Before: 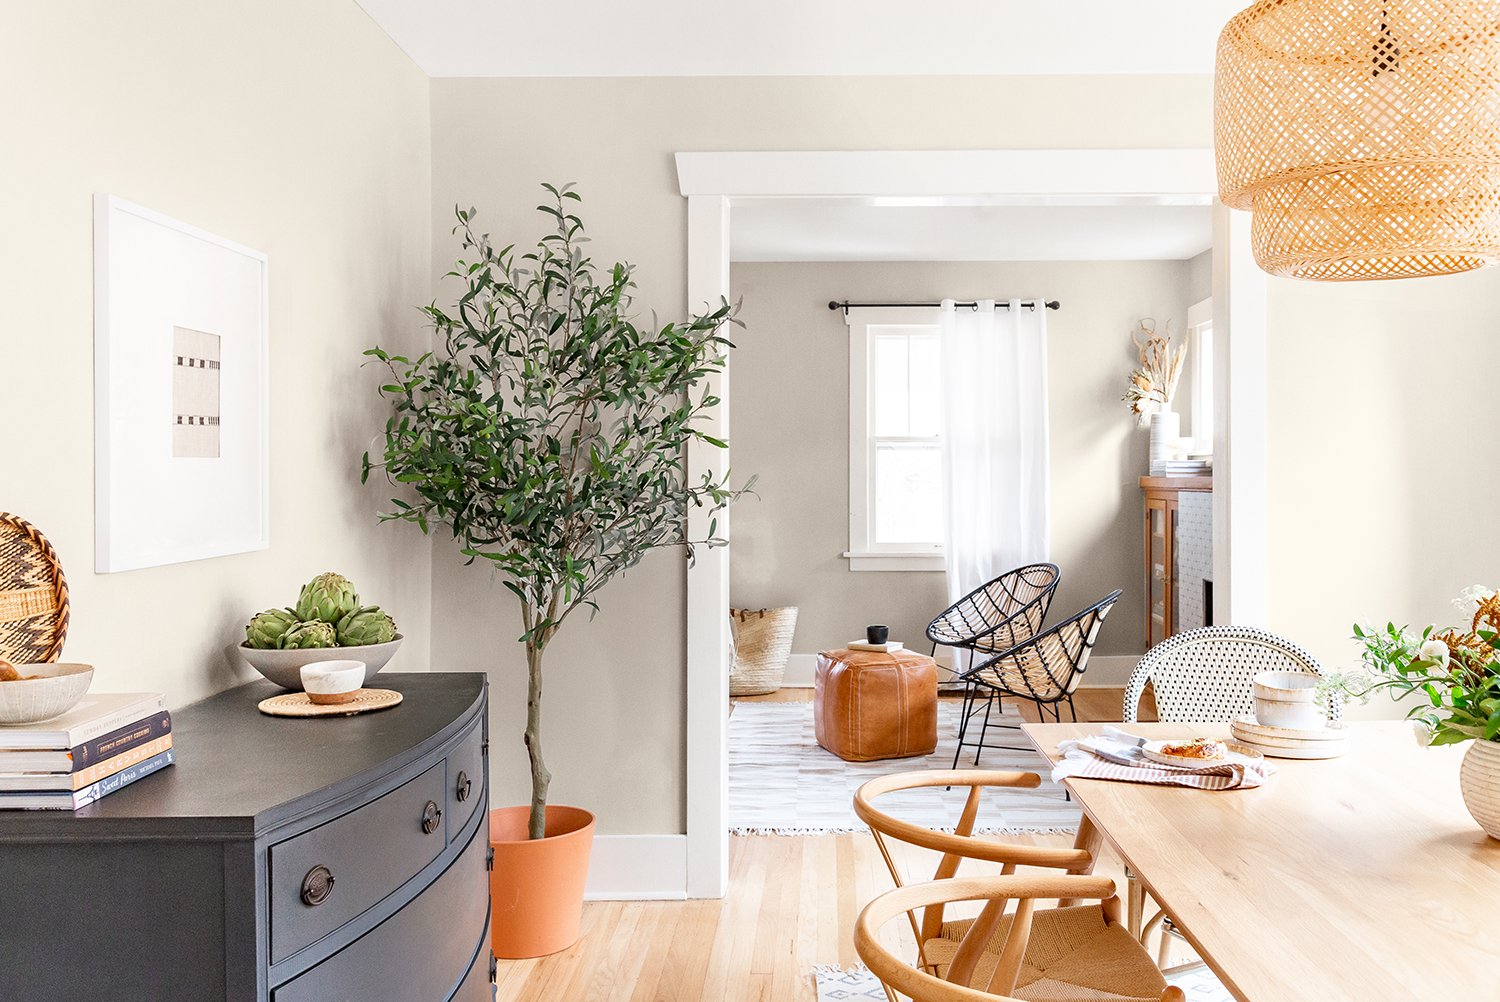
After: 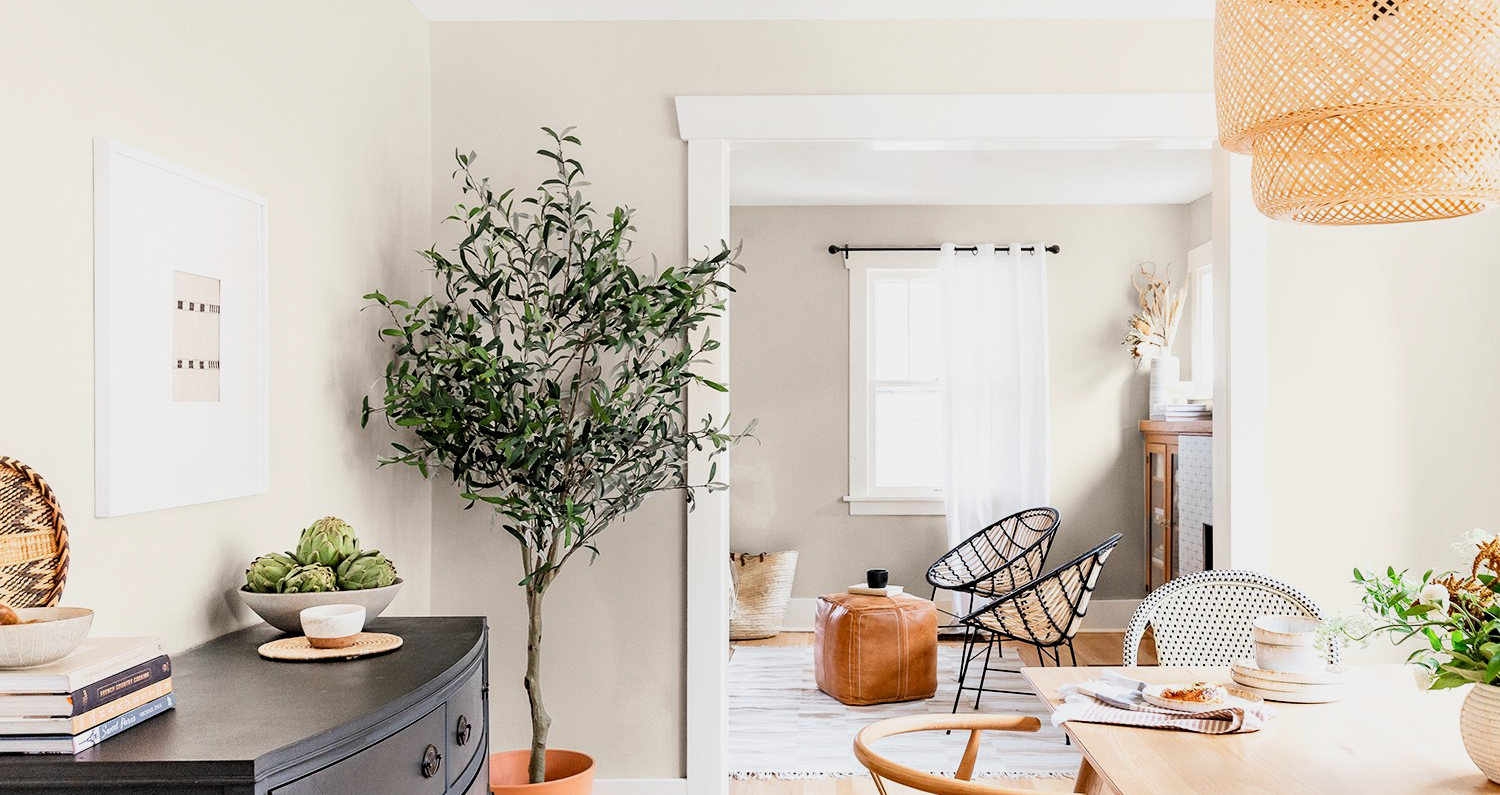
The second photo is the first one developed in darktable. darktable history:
filmic rgb: black relative exposure -16 EV, white relative exposure 6.29 EV, threshold 3.04 EV, hardness 5.1, contrast 1.341, enable highlight reconstruction true
crop and rotate: top 5.663%, bottom 14.926%
